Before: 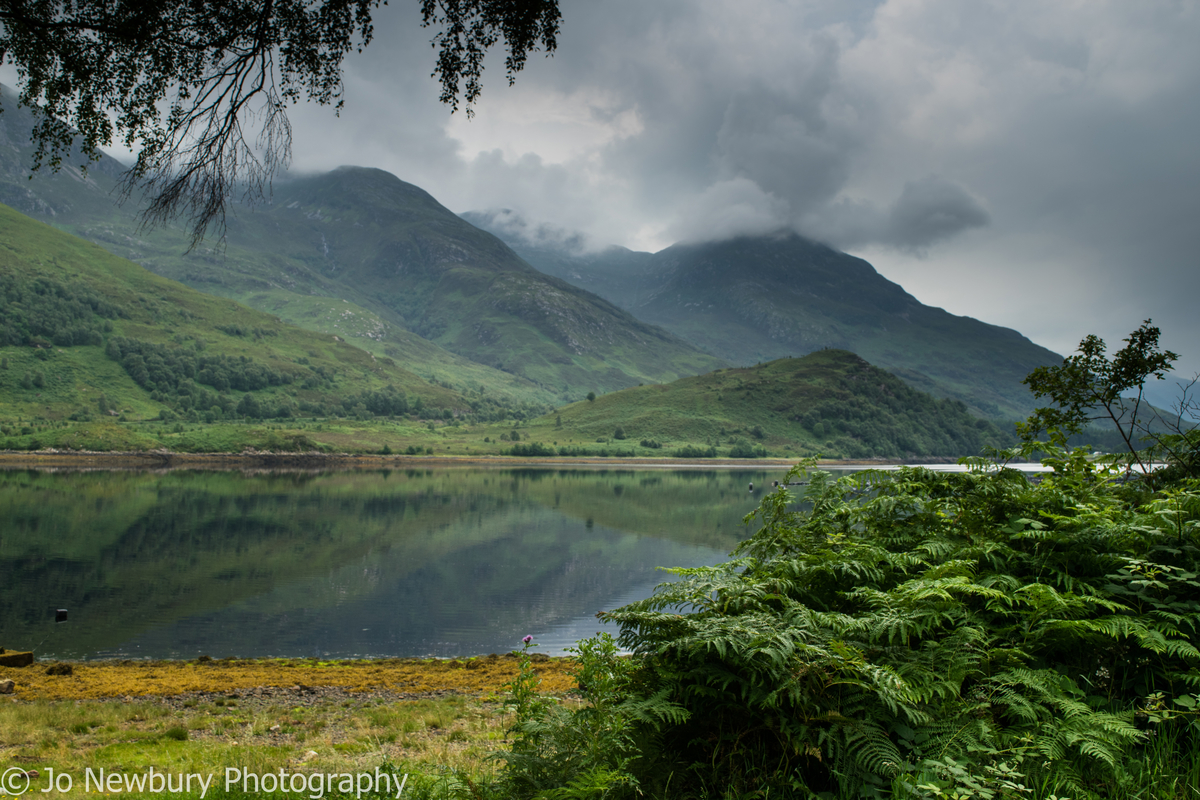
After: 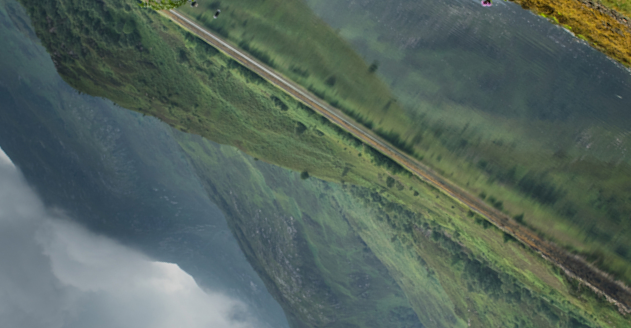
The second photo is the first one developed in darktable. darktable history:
crop and rotate: angle 148.15°, left 9.223%, top 15.684%, right 4.394%, bottom 16.985%
exposure: compensate highlight preservation false
